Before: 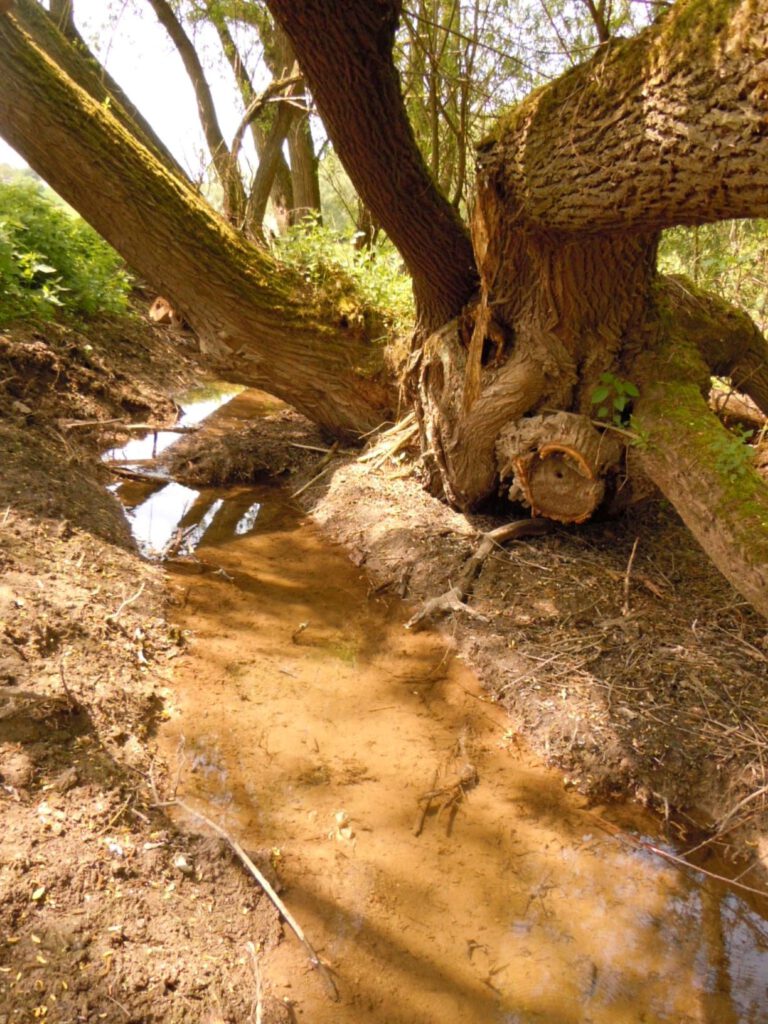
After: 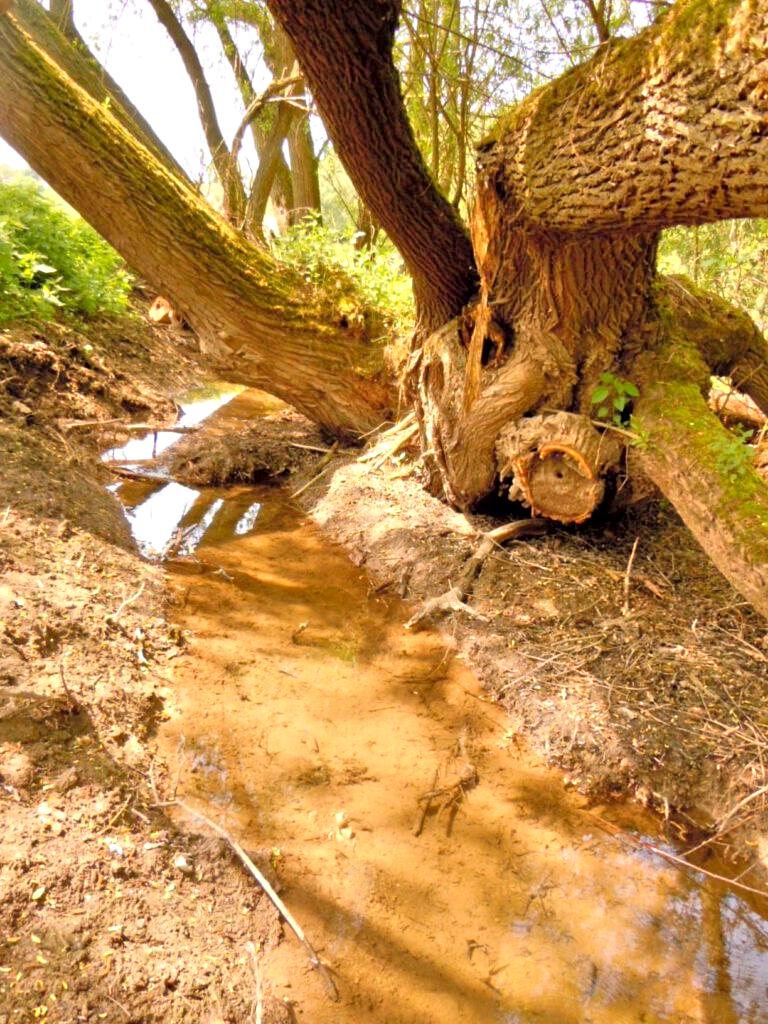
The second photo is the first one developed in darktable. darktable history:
contrast equalizer: octaves 7, y [[0.6 ×6], [0.55 ×6], [0 ×6], [0 ×6], [0 ×6]], mix 0.3
contrast brightness saturation: contrast 0.1, brightness 0.03, saturation 0.09
tone equalizer: -7 EV 0.15 EV, -6 EV 0.6 EV, -5 EV 1.15 EV, -4 EV 1.33 EV, -3 EV 1.15 EV, -2 EV 0.6 EV, -1 EV 0.15 EV, mask exposure compensation -0.5 EV
